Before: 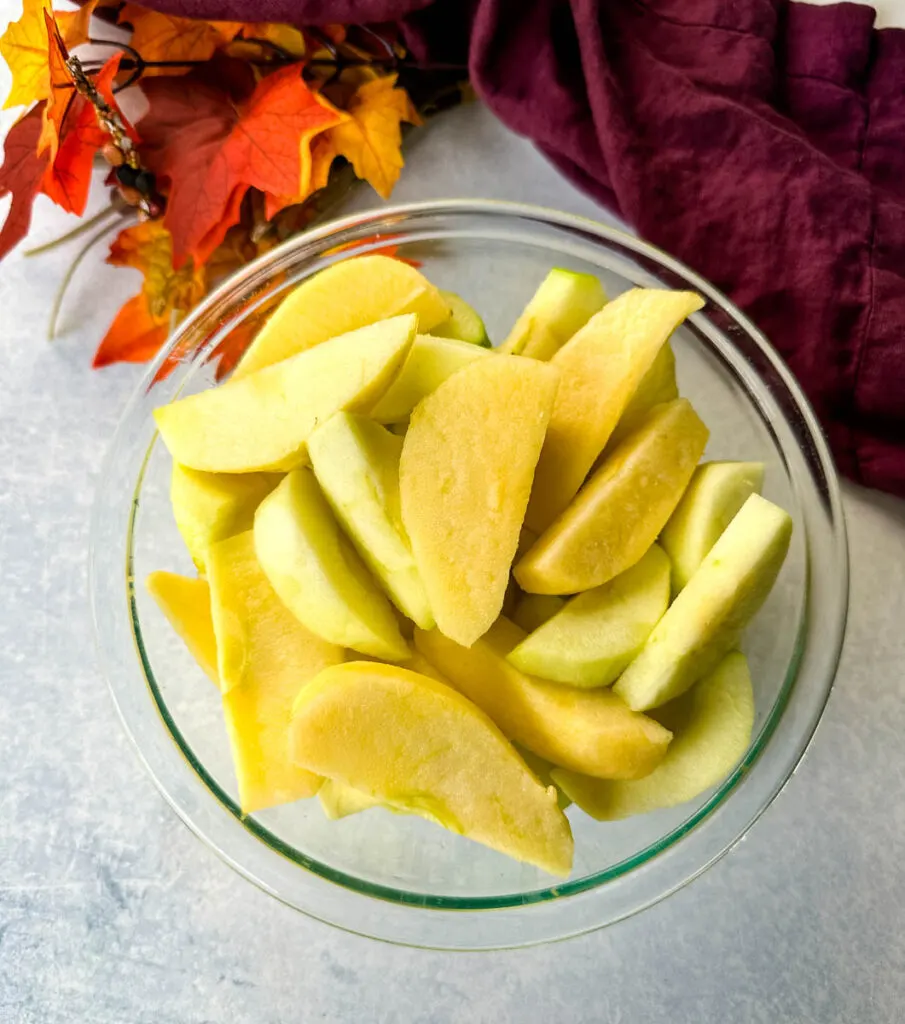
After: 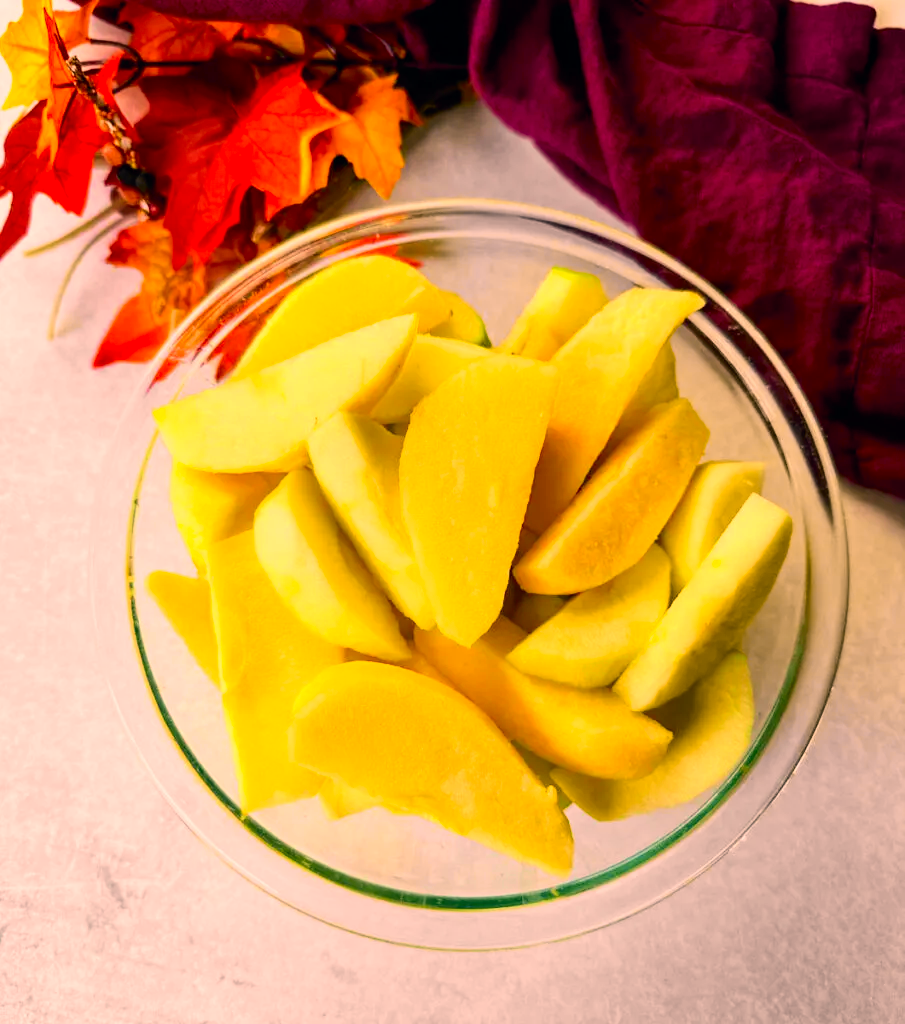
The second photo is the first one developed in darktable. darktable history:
tone curve: curves: ch0 [(0, 0) (0.071, 0.047) (0.266, 0.26) (0.491, 0.552) (0.753, 0.818) (1, 0.983)]; ch1 [(0, 0) (0.346, 0.307) (0.408, 0.369) (0.463, 0.443) (0.482, 0.493) (0.502, 0.5) (0.517, 0.518) (0.546, 0.576) (0.588, 0.643) (0.651, 0.709) (1, 1)]; ch2 [(0, 0) (0.346, 0.34) (0.434, 0.46) (0.485, 0.494) (0.5, 0.494) (0.517, 0.503) (0.535, 0.545) (0.583, 0.624) (0.625, 0.678) (1, 1)], color space Lab, independent channels, preserve colors none
color correction: highlights a* 21.16, highlights b* 19.61
